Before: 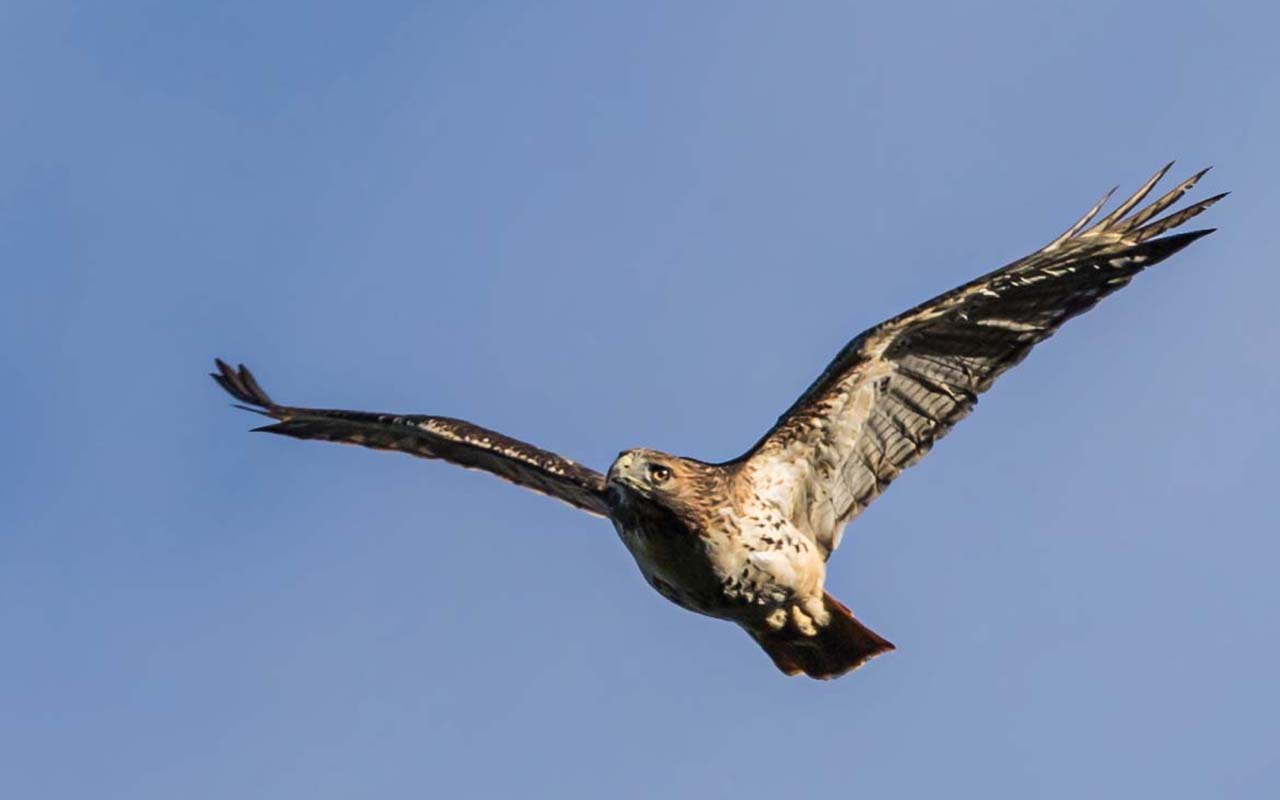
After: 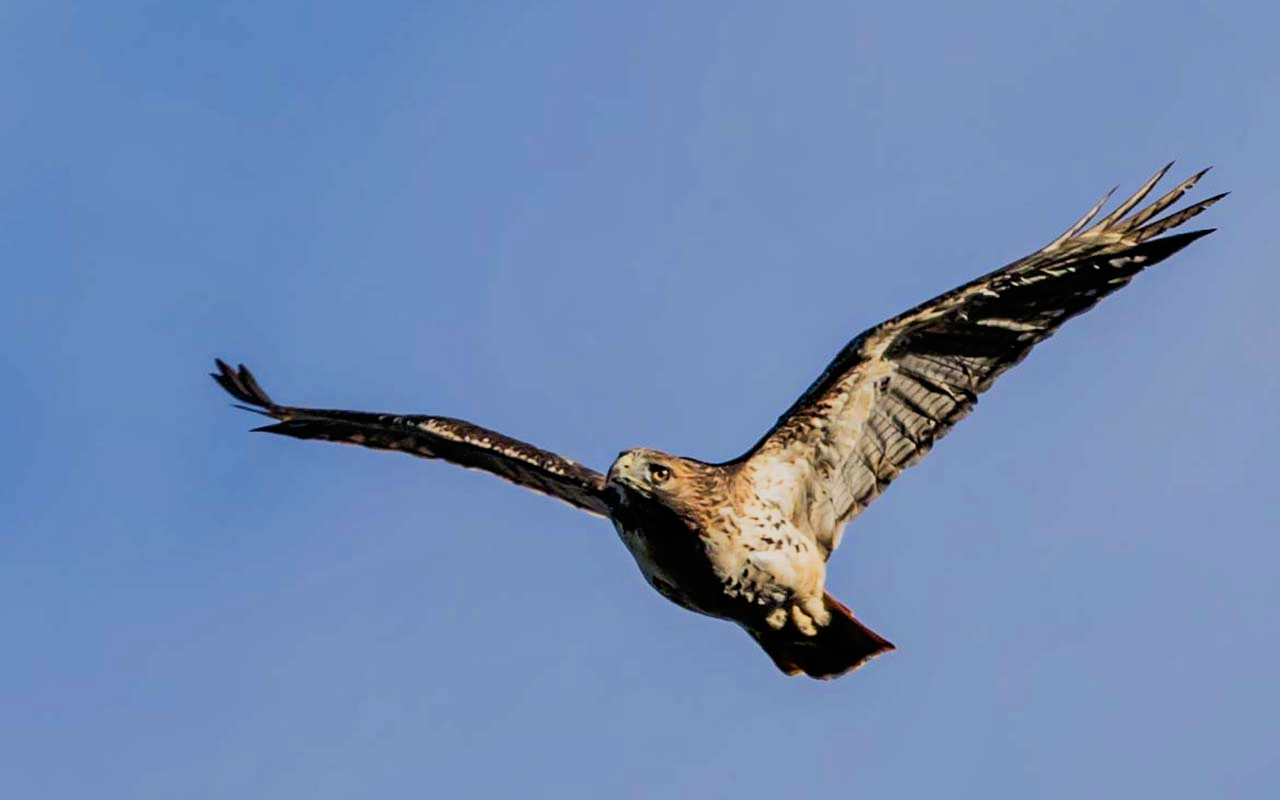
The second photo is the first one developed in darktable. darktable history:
shadows and highlights: shadows color adjustment 99.13%, highlights color adjustment 0.516%
tone curve: curves: ch0 [(0, 0) (0.118, 0.034) (0.182, 0.124) (0.265, 0.214) (0.504, 0.508) (0.783, 0.825) (1, 1)], preserve colors none
filmic rgb: black relative exposure -7.96 EV, white relative exposure 3.93 EV, hardness 4.21, color science v6 (2022)
